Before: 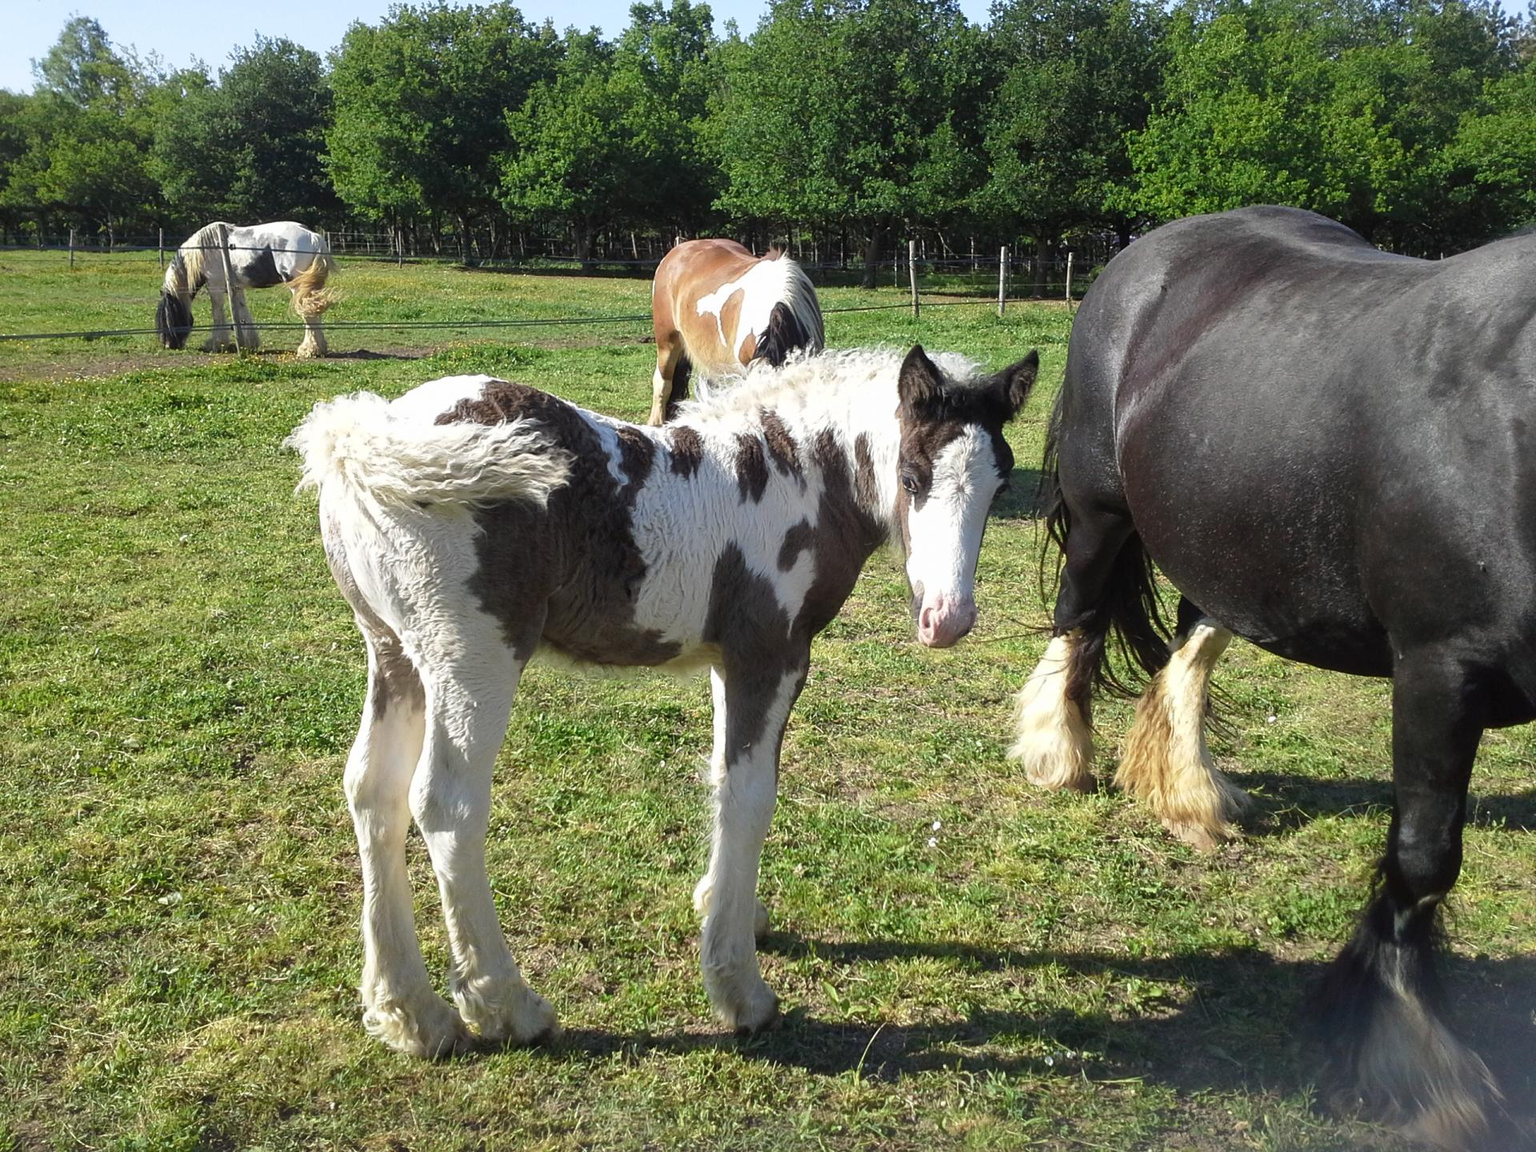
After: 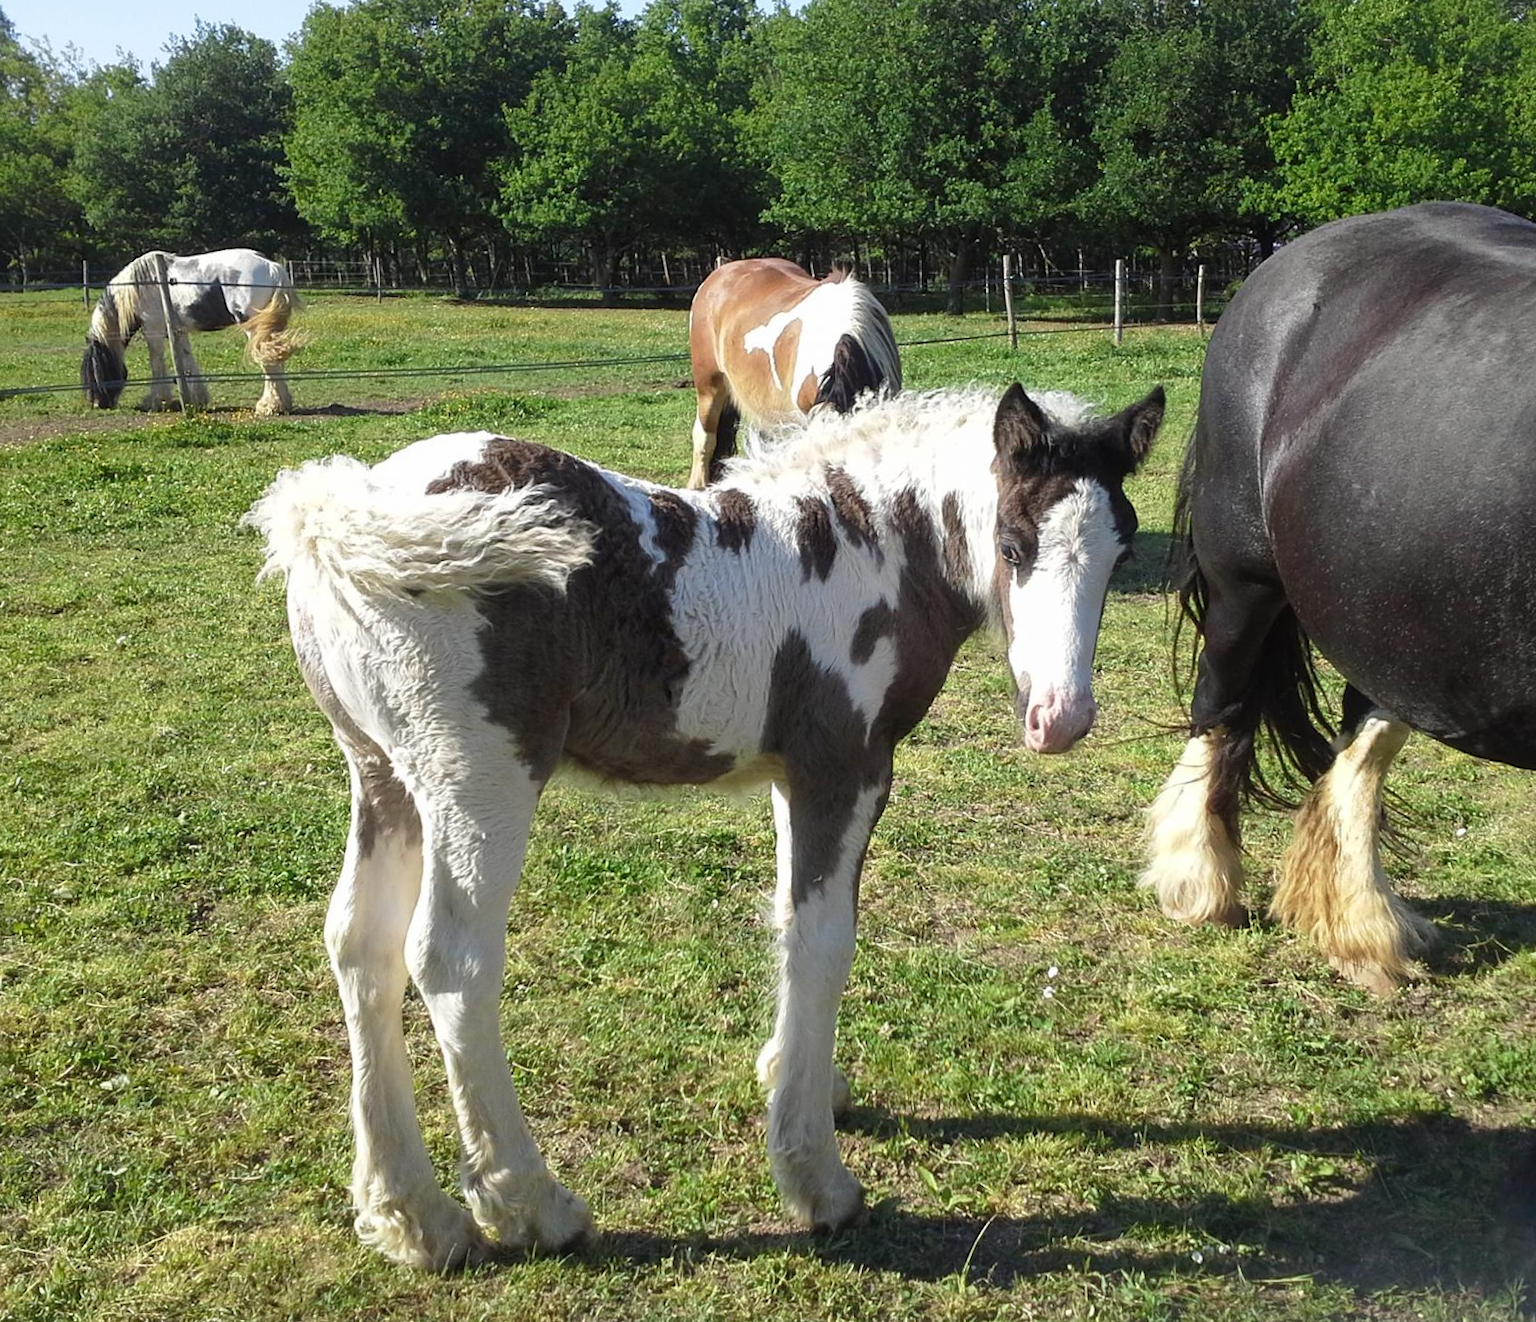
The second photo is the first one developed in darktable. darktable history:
crop and rotate: angle 1.3°, left 4.151%, top 1.181%, right 11.853%, bottom 2.405%
